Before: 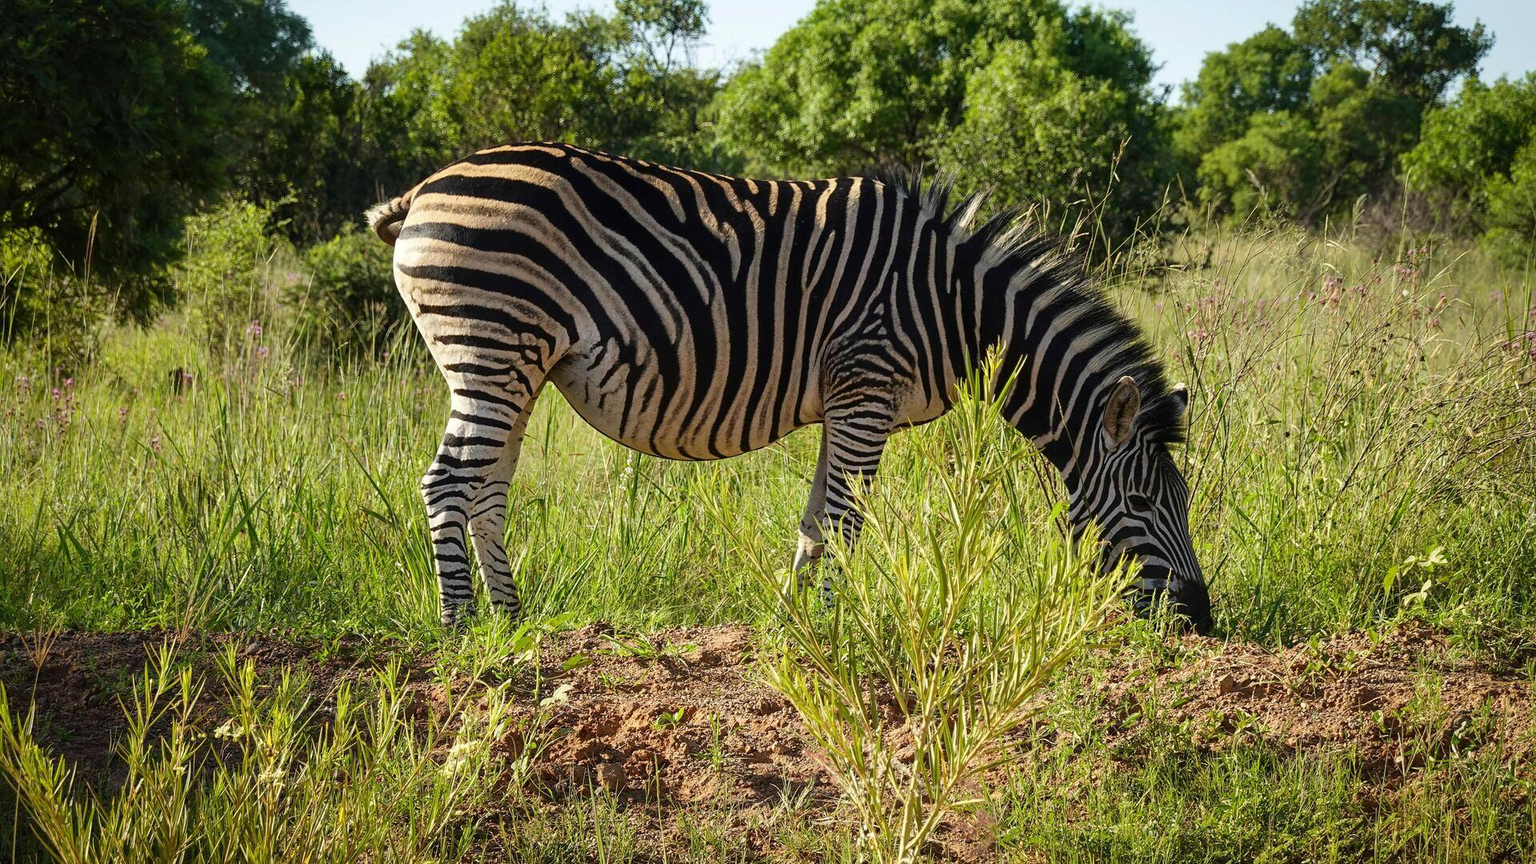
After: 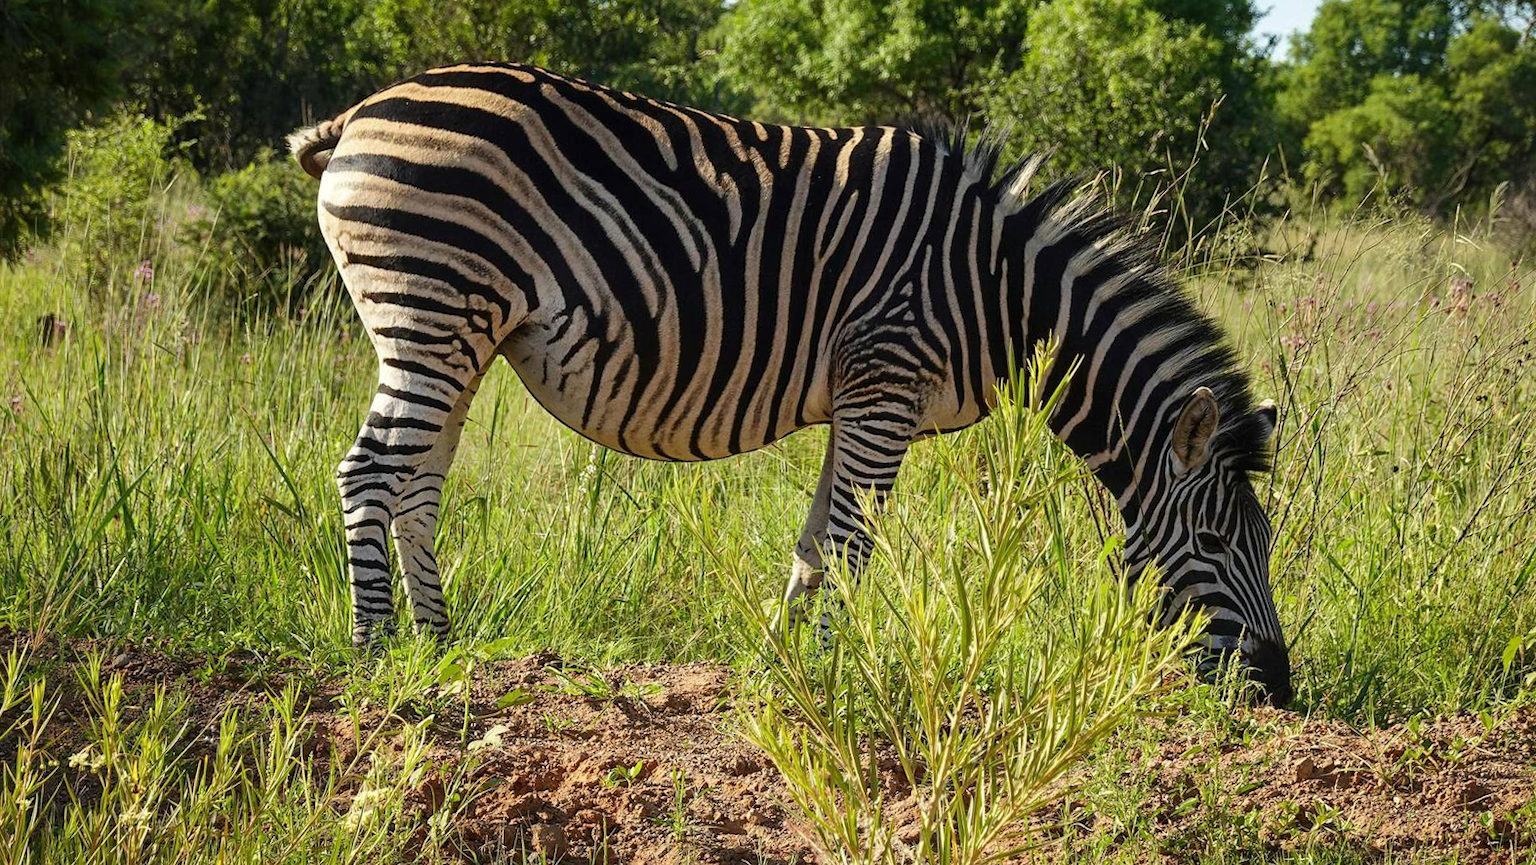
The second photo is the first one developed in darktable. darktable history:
crop and rotate: angle -3.14°, left 5.419%, top 5.169%, right 4.685%, bottom 4.723%
tone equalizer: edges refinement/feathering 500, mask exposure compensation -1.57 EV, preserve details no
